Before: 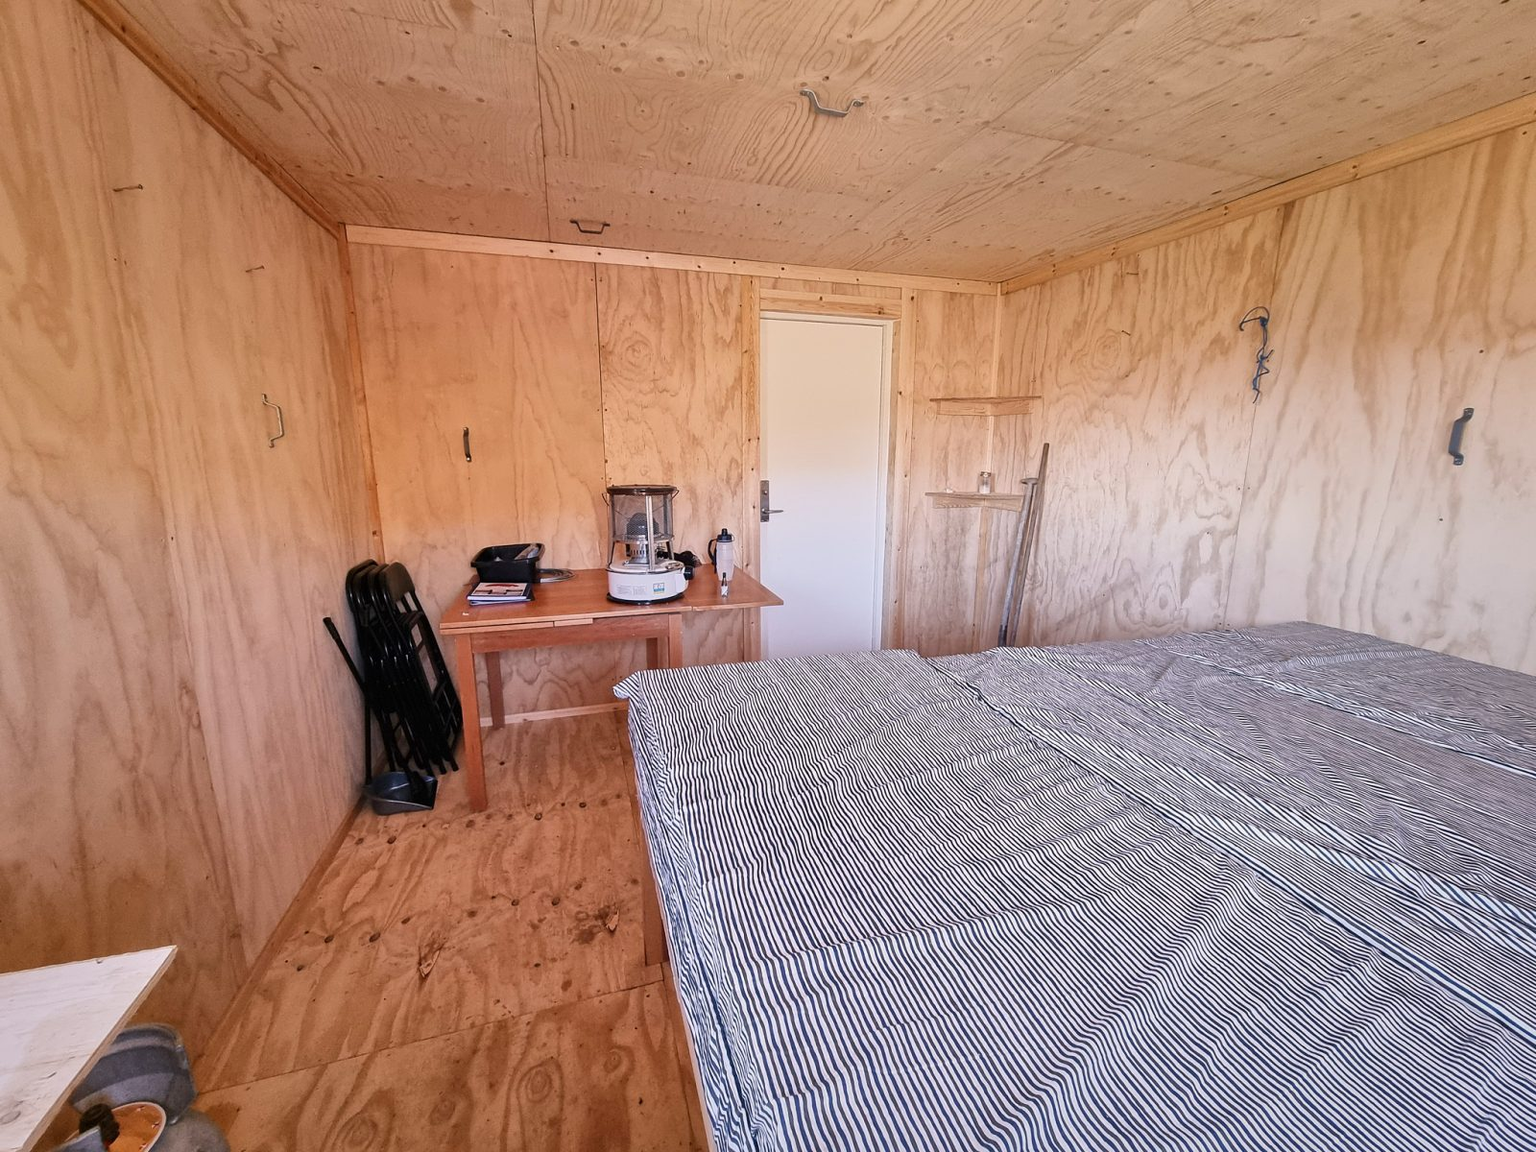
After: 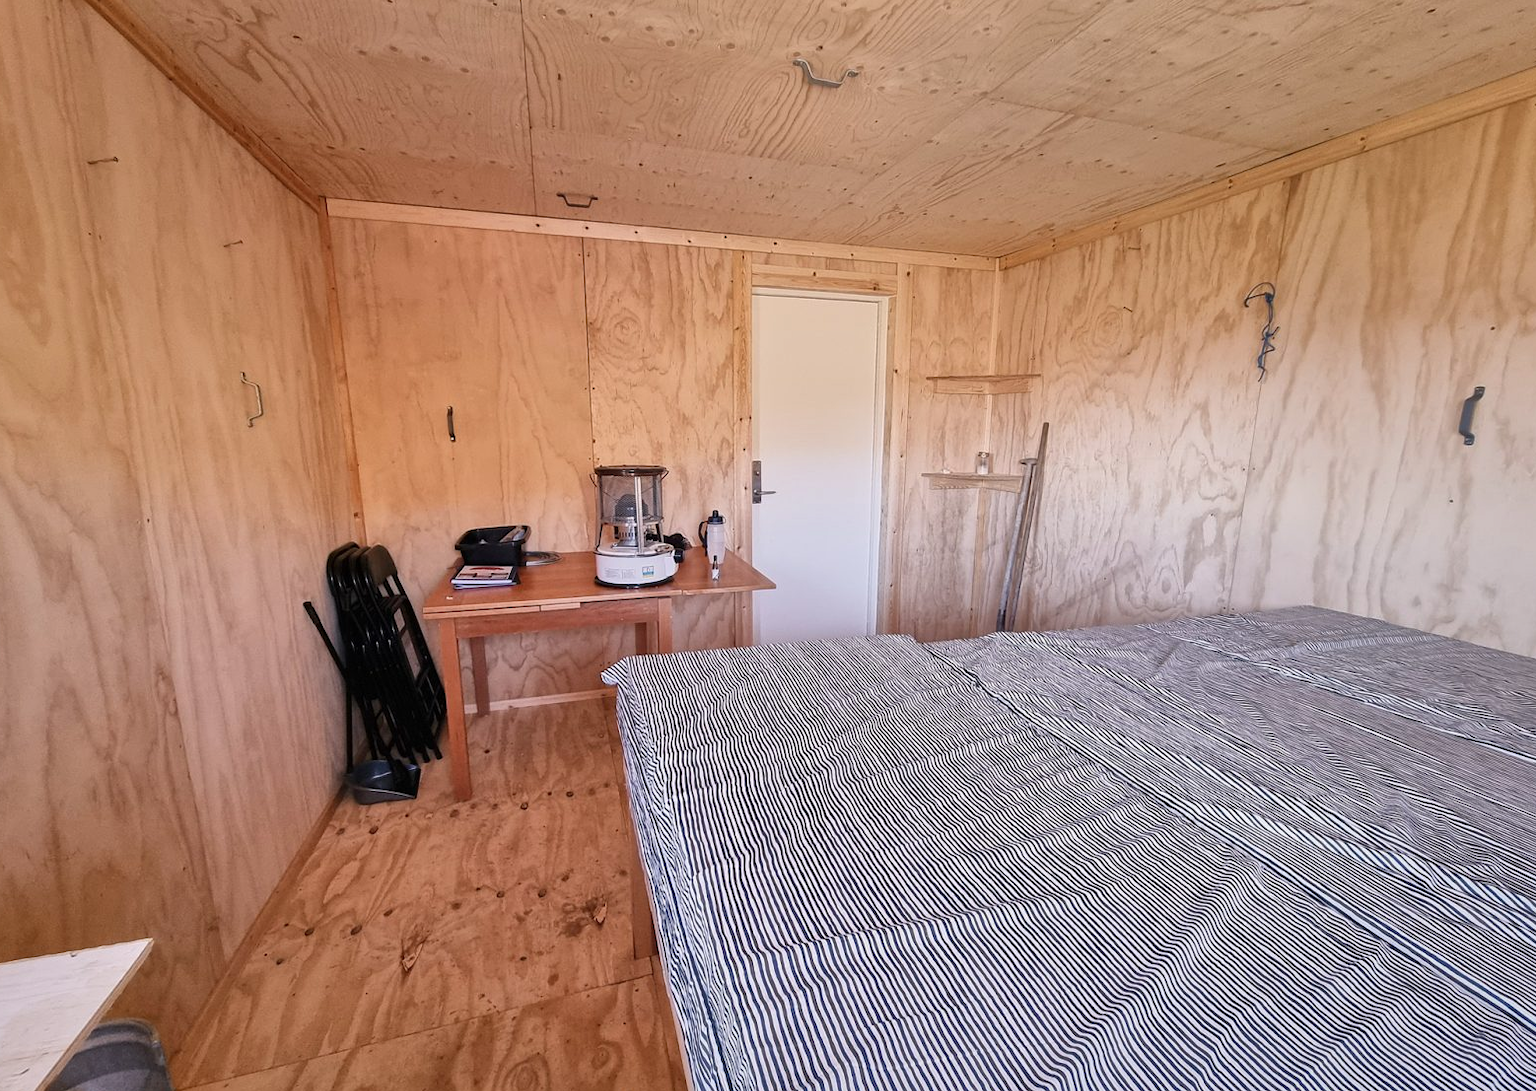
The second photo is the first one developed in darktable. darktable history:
shadows and highlights: shadows 36.93, highlights -27.44, soften with gaussian
crop: left 1.865%, top 2.759%, right 0.718%, bottom 4.974%
contrast brightness saturation: saturation -0.047
